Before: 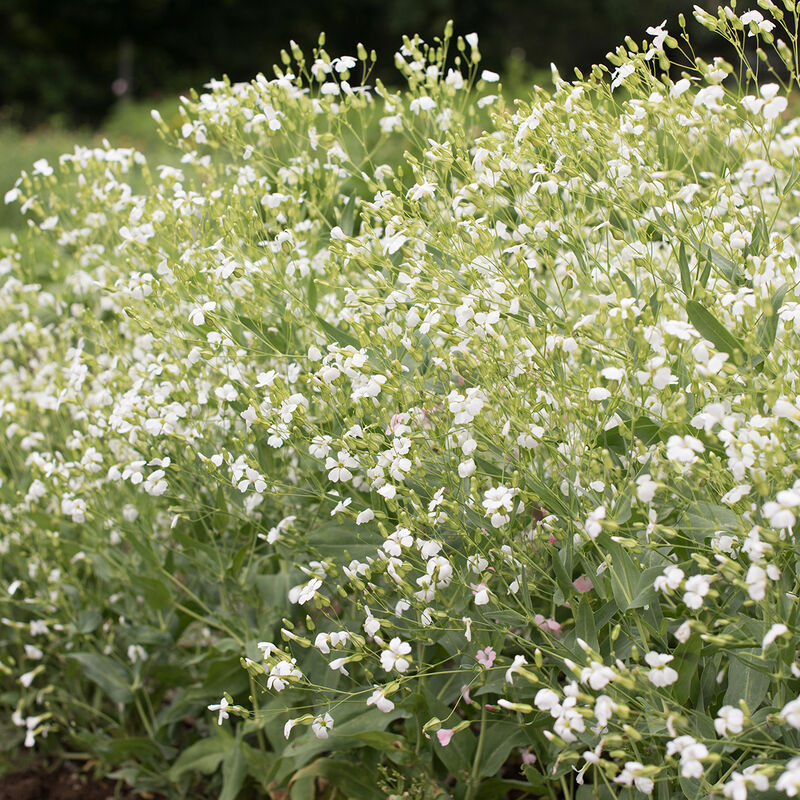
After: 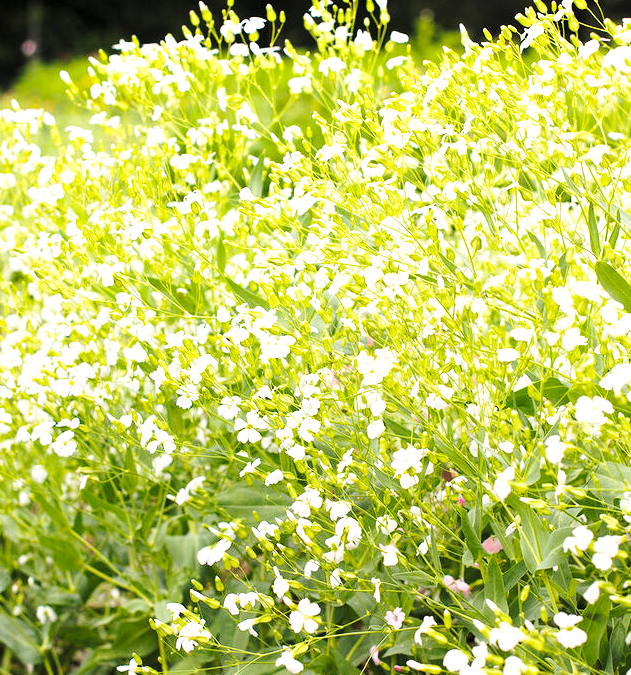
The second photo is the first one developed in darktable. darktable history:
local contrast: highlights 107%, shadows 101%, detail 119%, midtone range 0.2
crop: left 11.435%, top 4.883%, right 9.576%, bottom 10.689%
base curve: curves: ch0 [(0, 0) (0.028, 0.03) (0.121, 0.232) (0.46, 0.748) (0.859, 0.968) (1, 1)], preserve colors none
contrast brightness saturation: brightness 0.154
color balance rgb: linear chroma grading › global chroma 14.643%, perceptual saturation grading › global saturation 25.148%, contrast 14.651%
